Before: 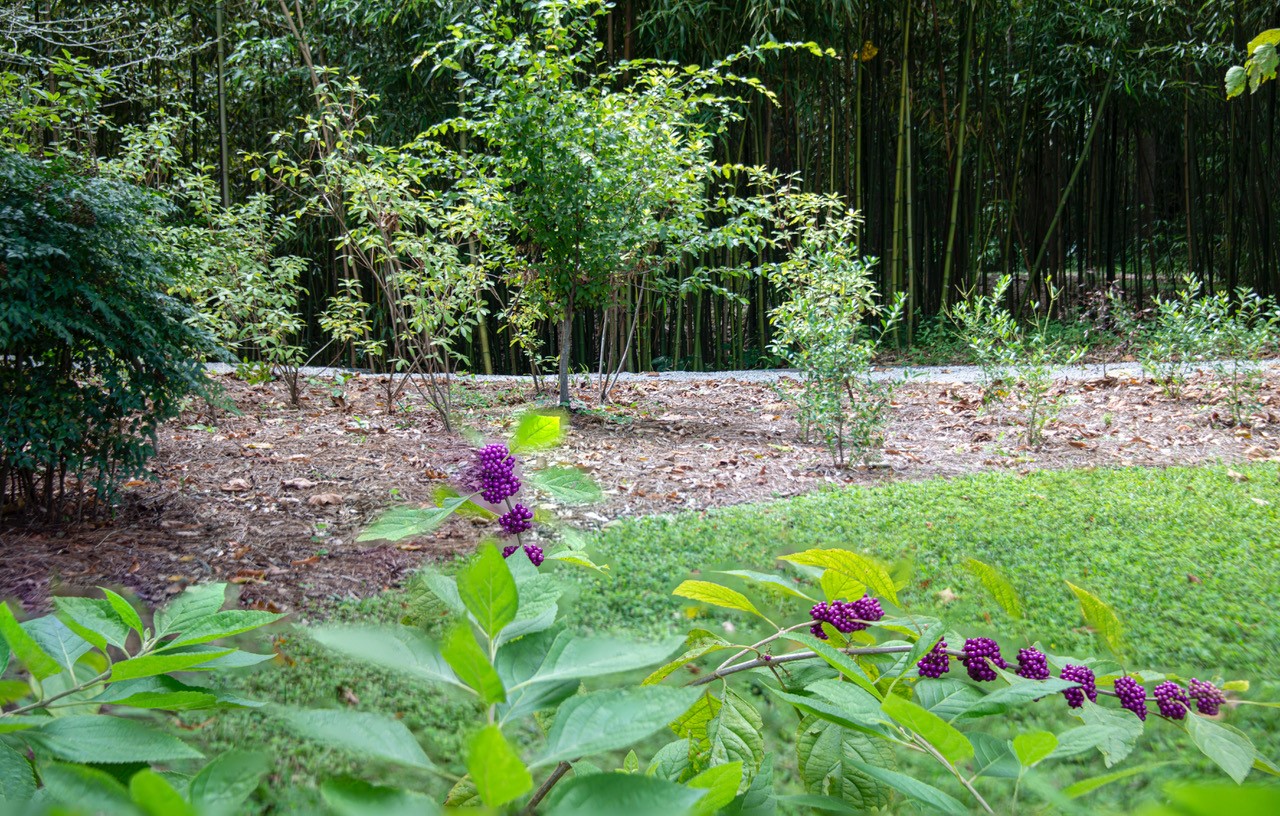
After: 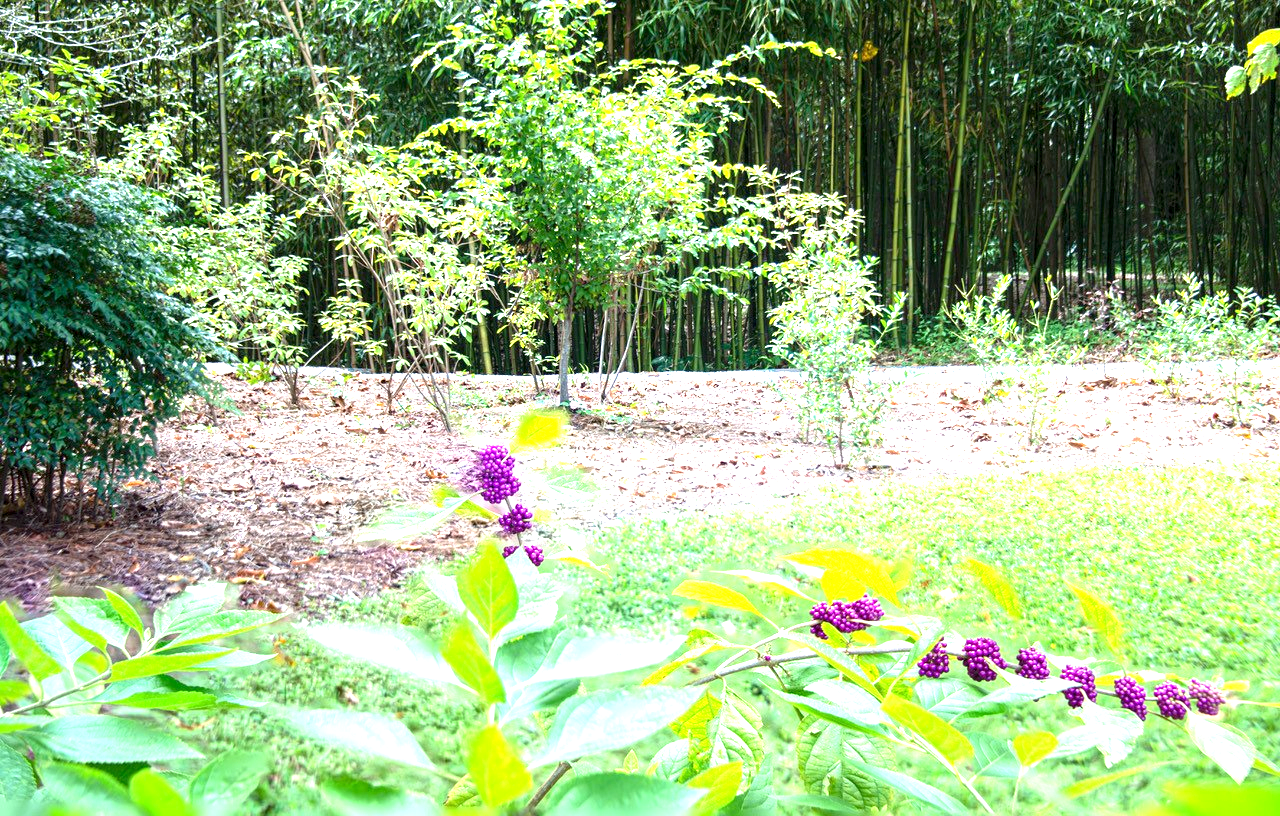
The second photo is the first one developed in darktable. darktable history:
exposure: black level correction 0.001, exposure 1.737 EV, compensate exposure bias true, compensate highlight preservation false
